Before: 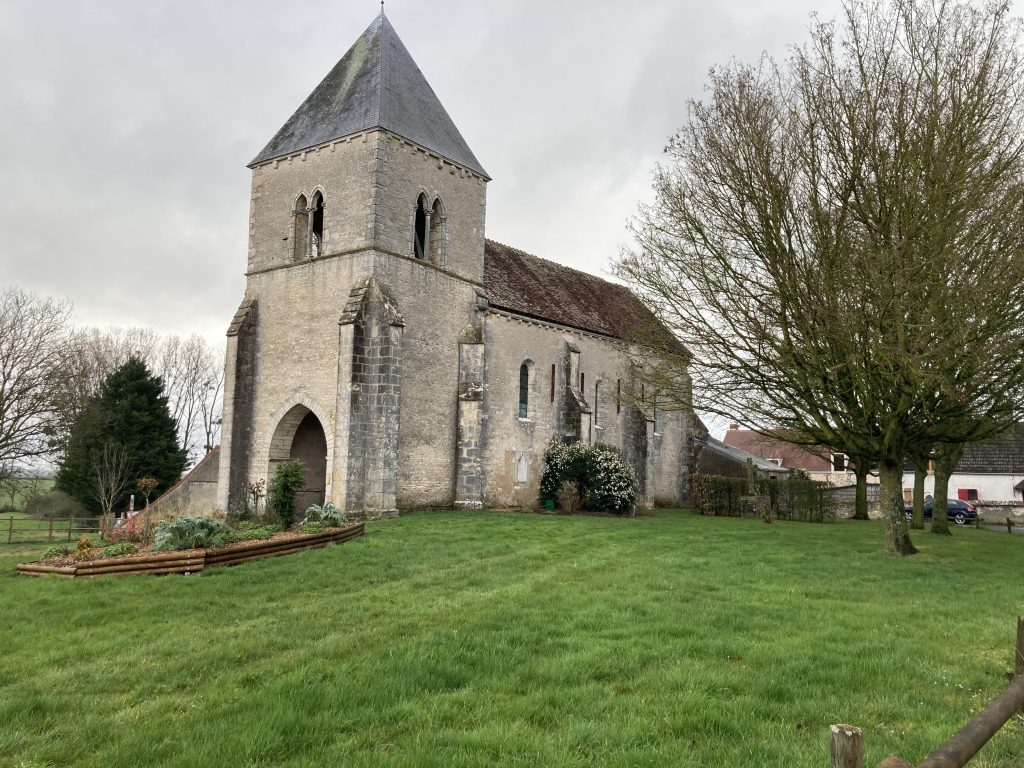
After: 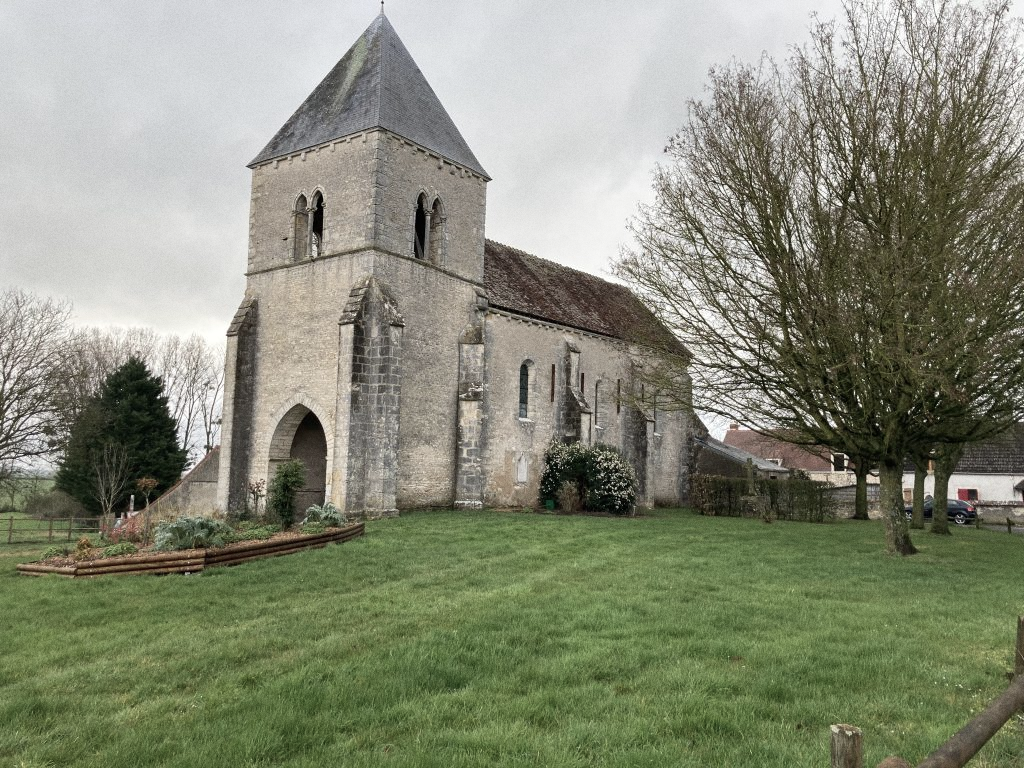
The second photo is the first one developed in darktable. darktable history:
grain: coarseness 0.47 ISO
color balance: input saturation 80.07%
